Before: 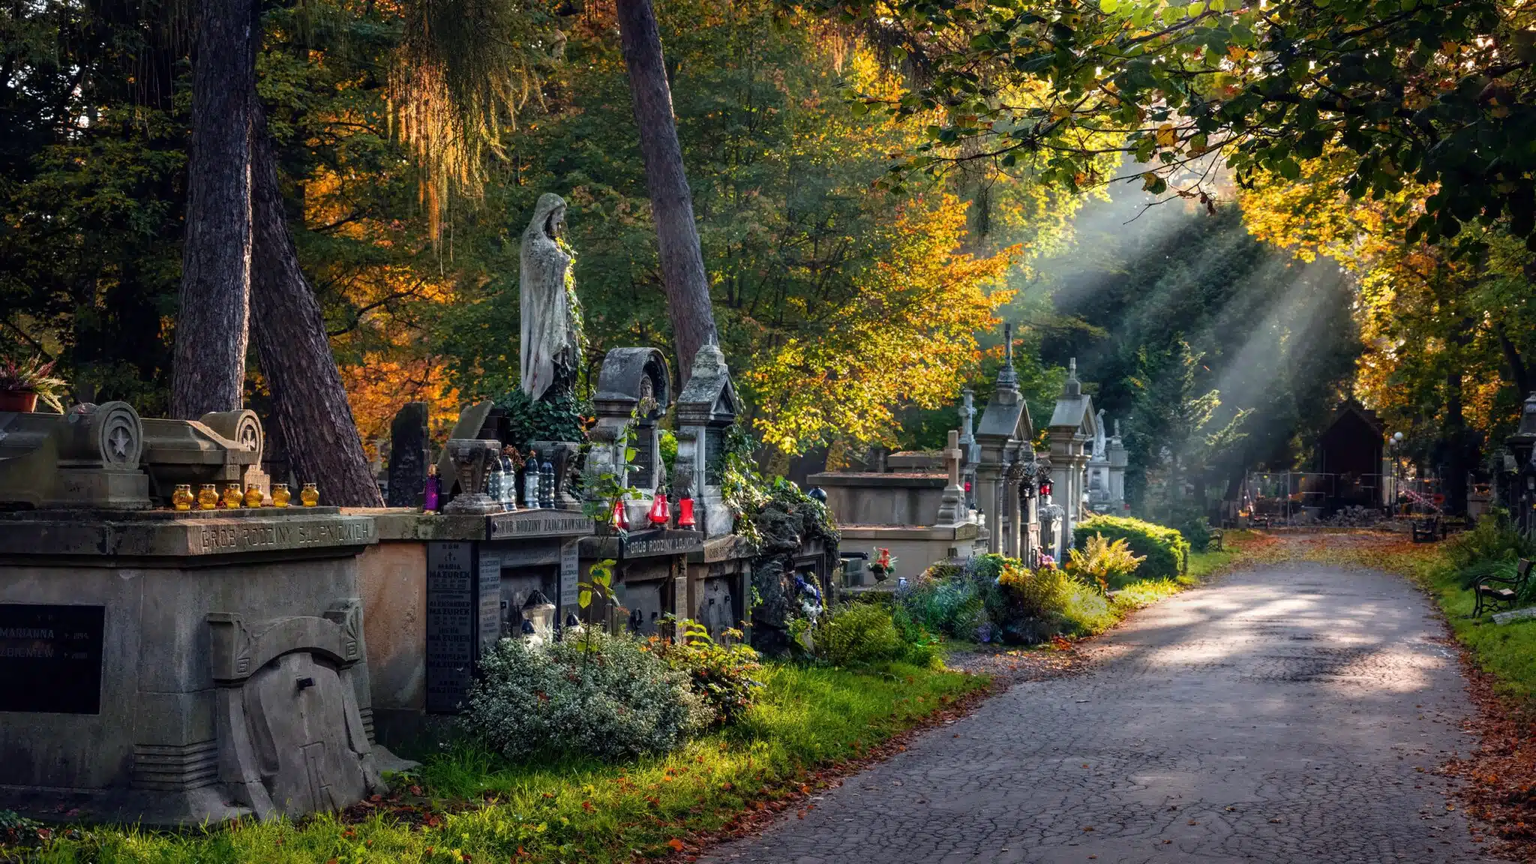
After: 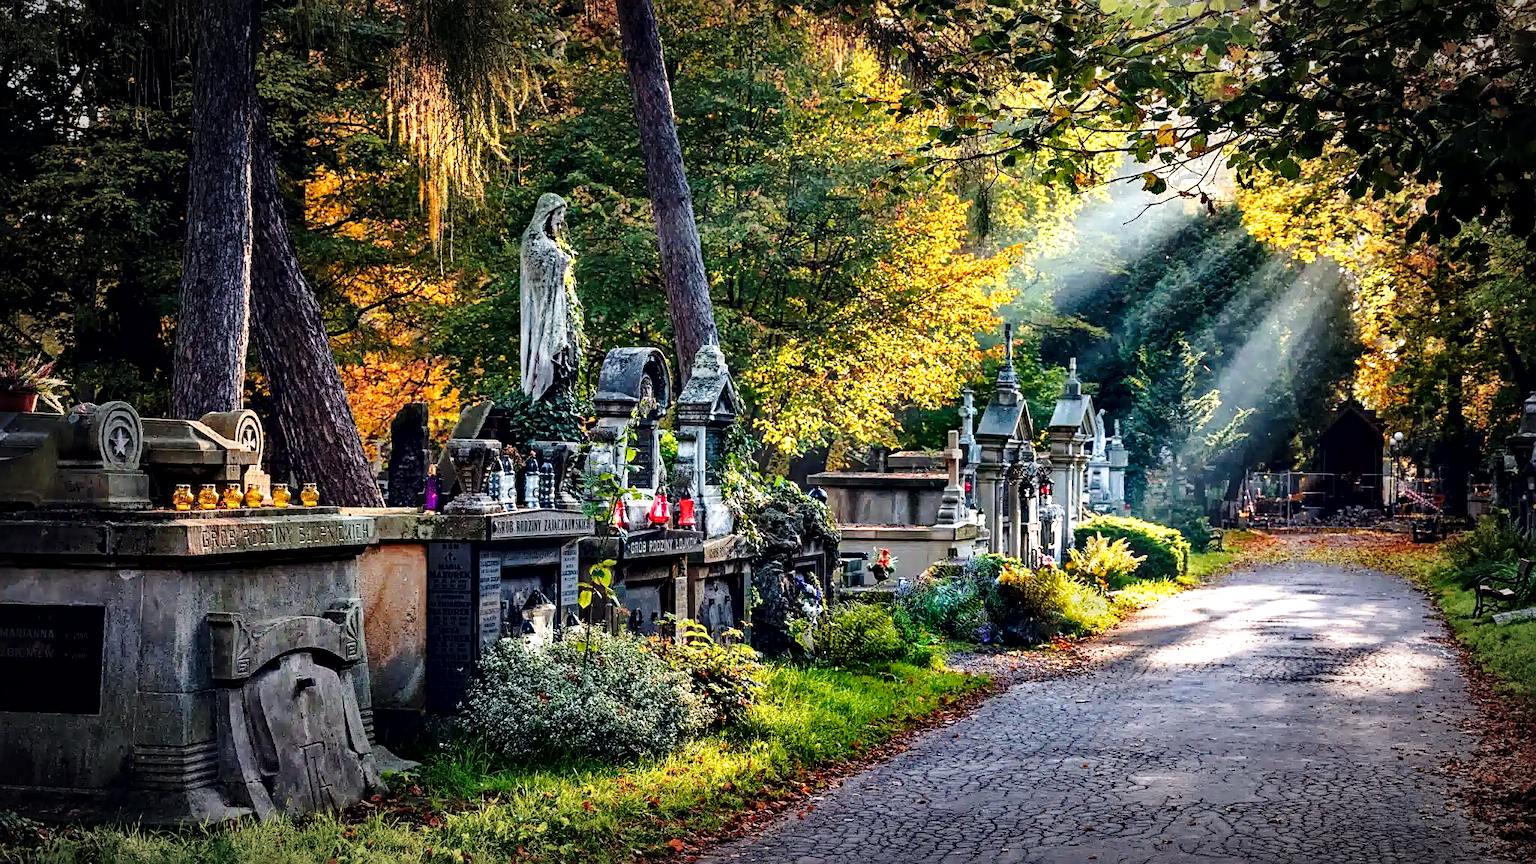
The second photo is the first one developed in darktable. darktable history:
base curve: curves: ch0 [(0, 0) (0.028, 0.03) (0.121, 0.232) (0.46, 0.748) (0.859, 0.968) (1, 1)], preserve colors none
vignetting: automatic ratio true
haze removal: strength 0.29, distance 0.25, compatibility mode true, adaptive false
local contrast: mode bilateral grid, contrast 25, coarseness 60, detail 151%, midtone range 0.2
sharpen: on, module defaults
